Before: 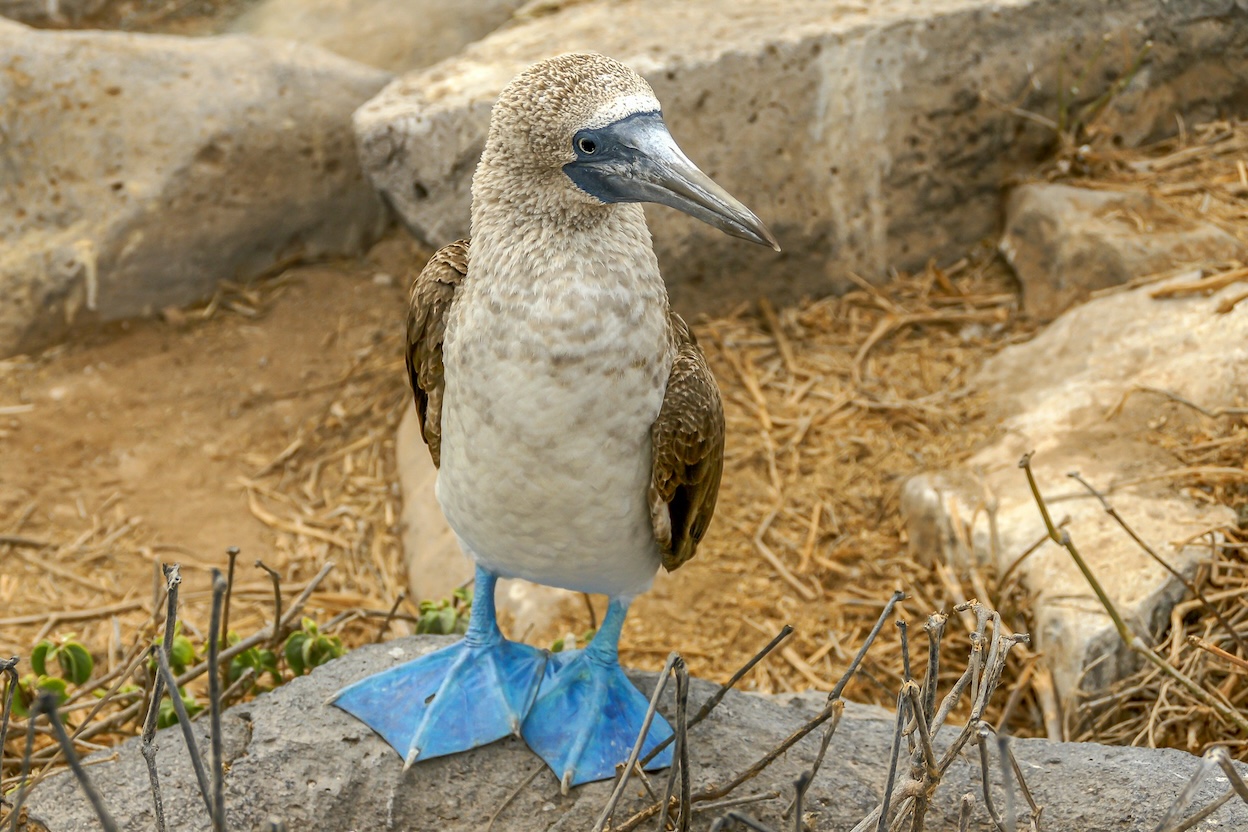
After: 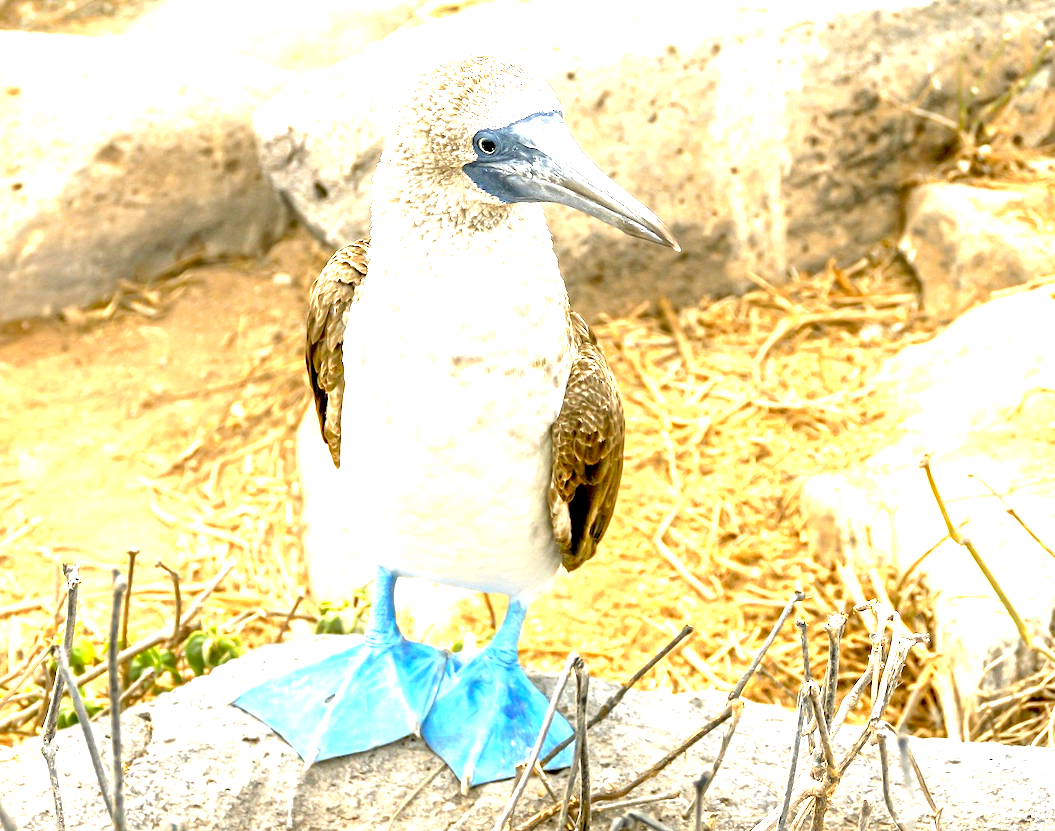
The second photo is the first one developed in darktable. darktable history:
crop: left 8.045%, right 7.411%
exposure: black level correction 0.005, exposure 2.077 EV, compensate exposure bias true, compensate highlight preservation false
